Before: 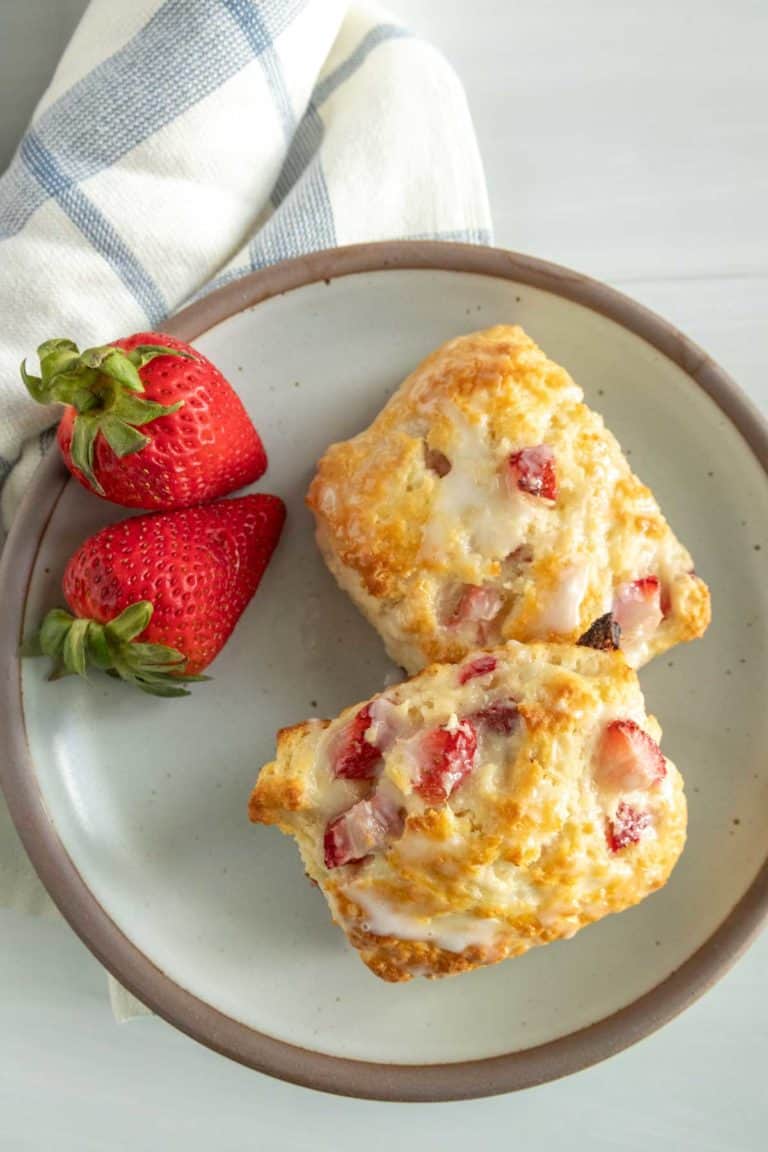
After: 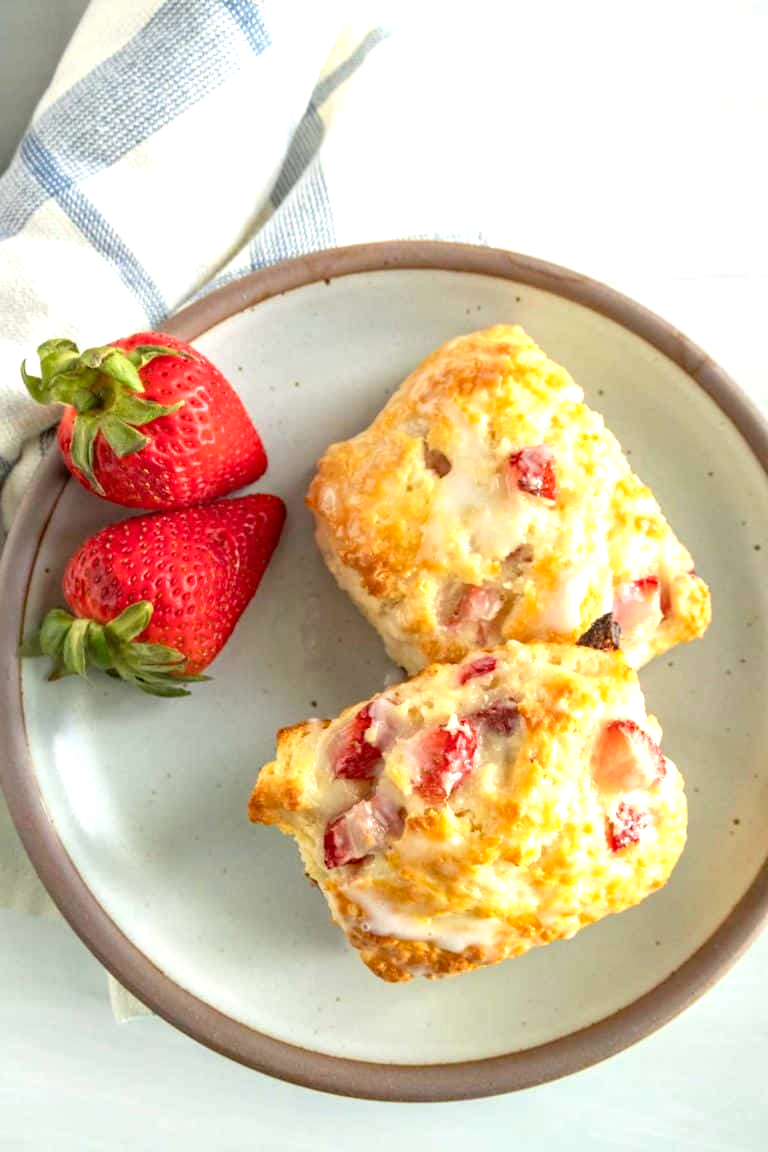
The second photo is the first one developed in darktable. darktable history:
exposure: black level correction 0, exposure 0.7 EV, compensate exposure bias true, compensate highlight preservation false
haze removal: compatibility mode true, adaptive false
